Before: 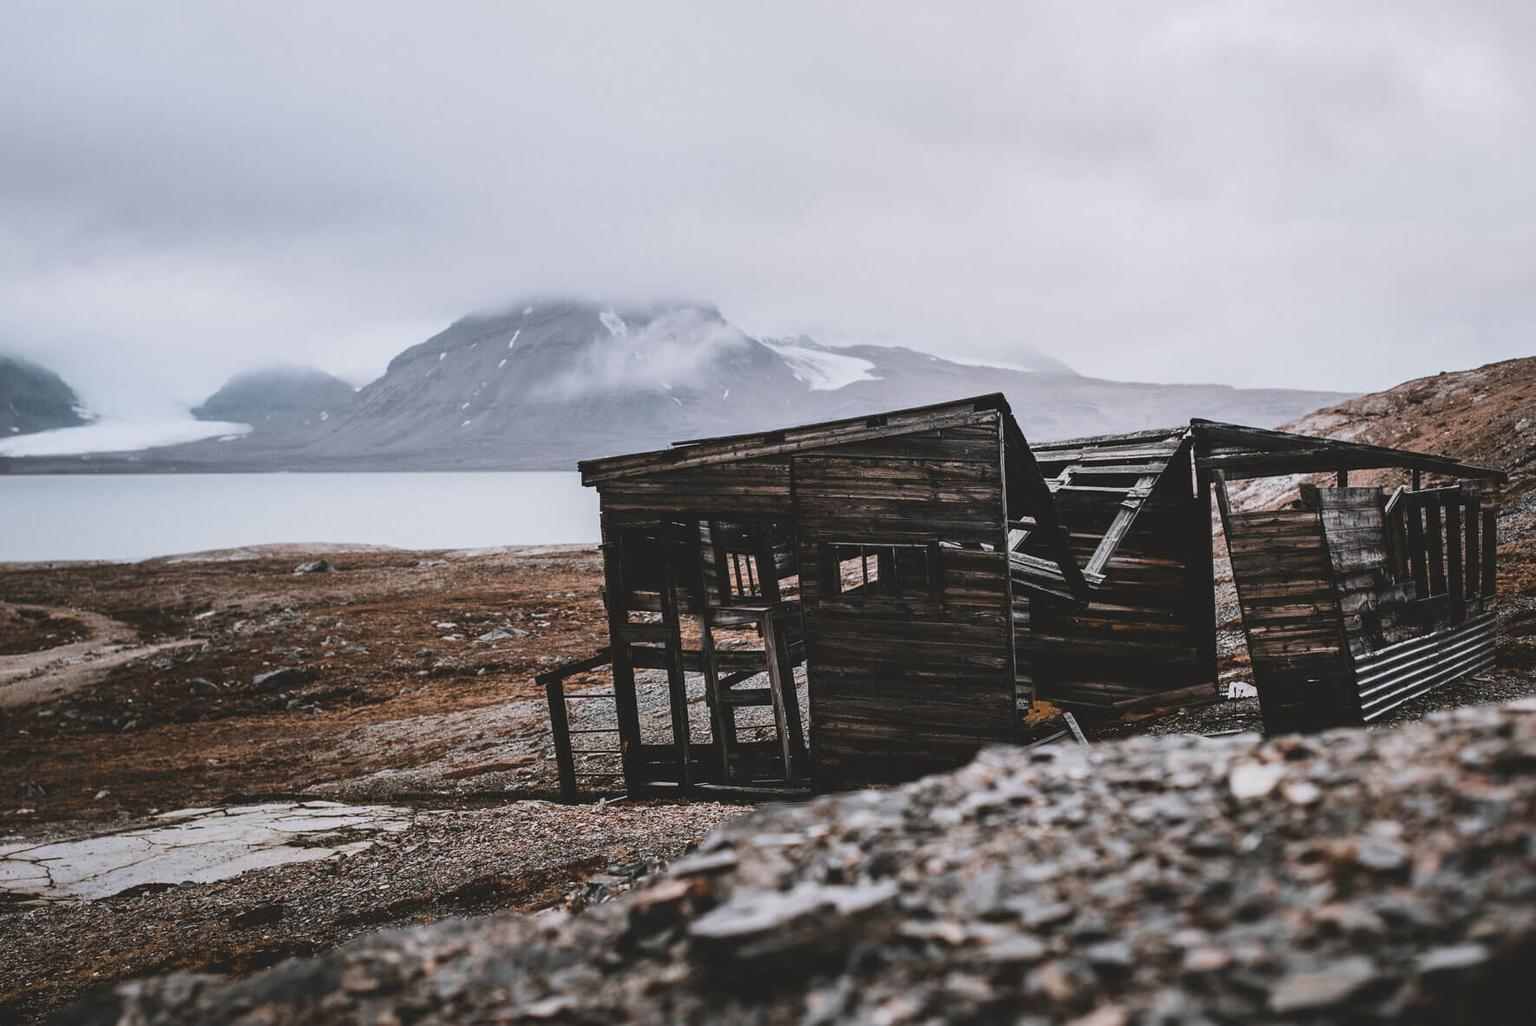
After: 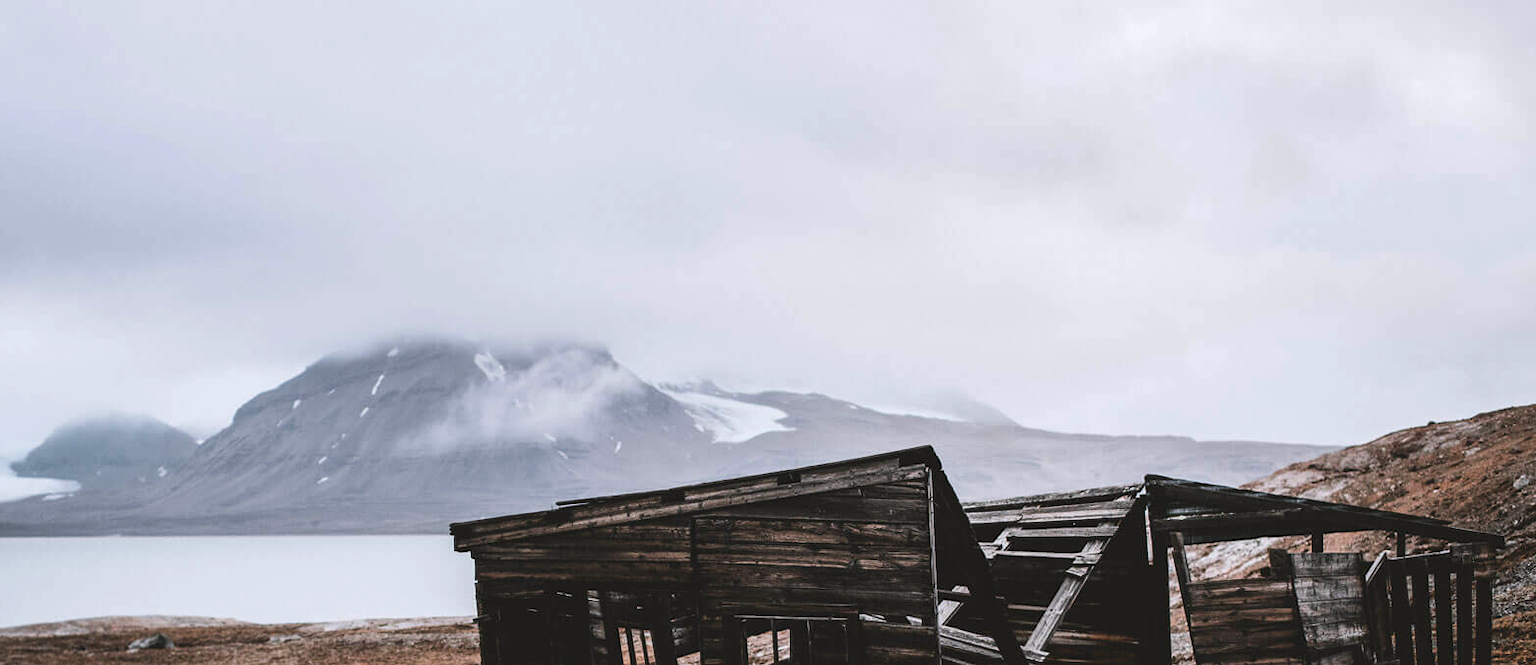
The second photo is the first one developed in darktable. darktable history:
crop and rotate: left 11.812%, bottom 42.776%
color balance: contrast 10%
